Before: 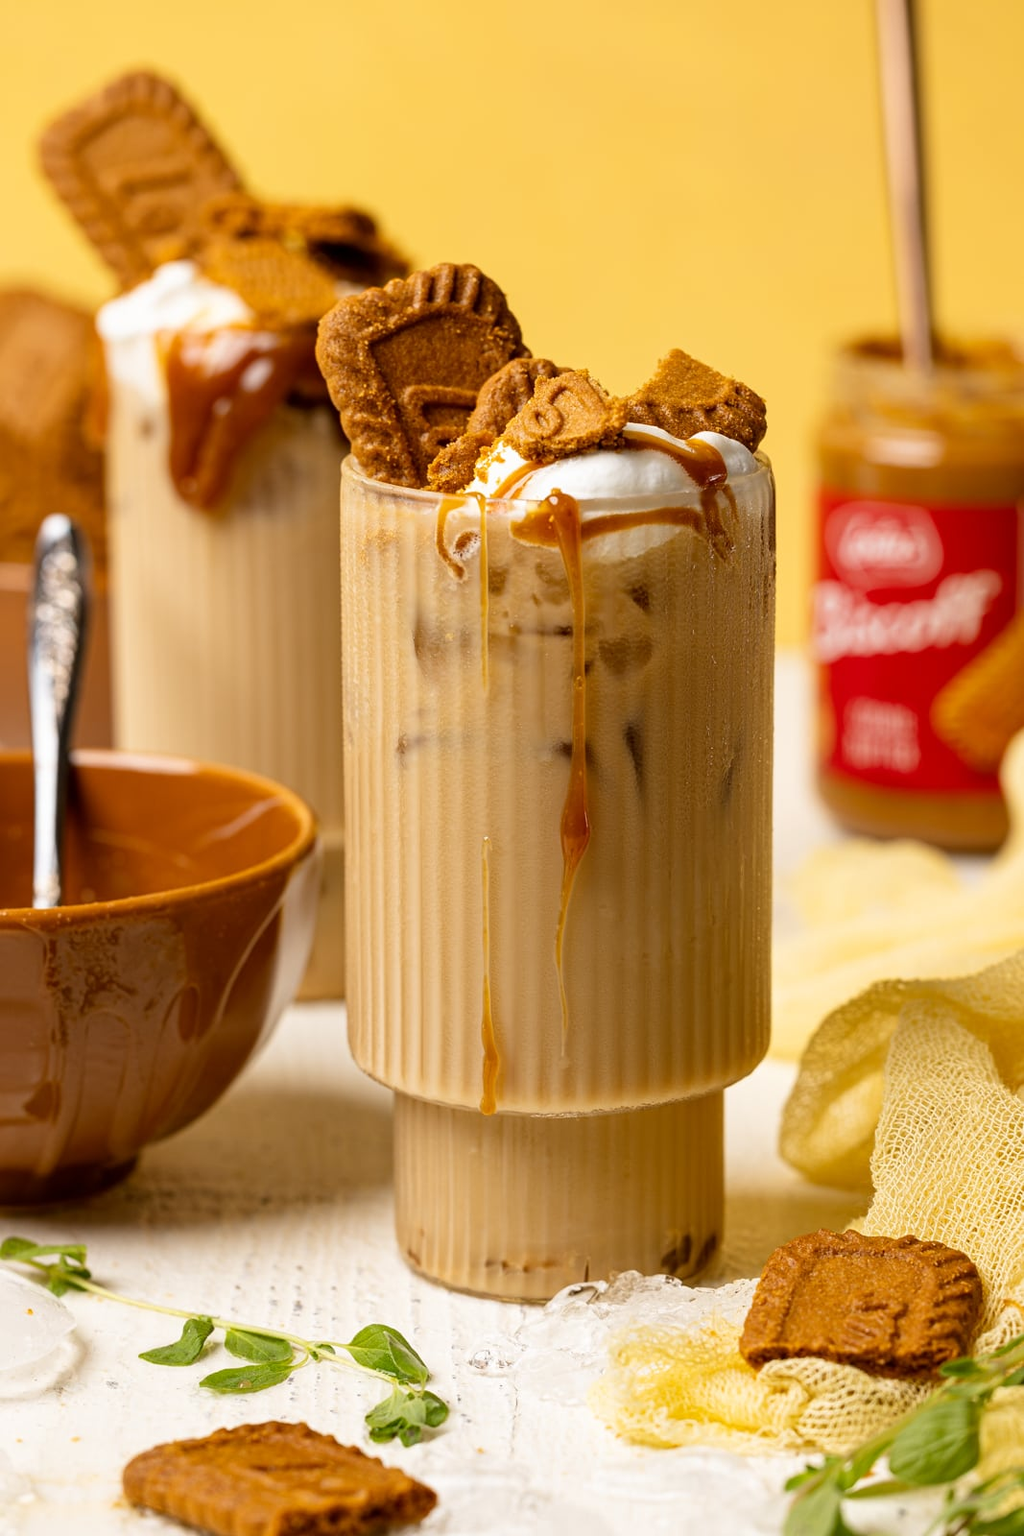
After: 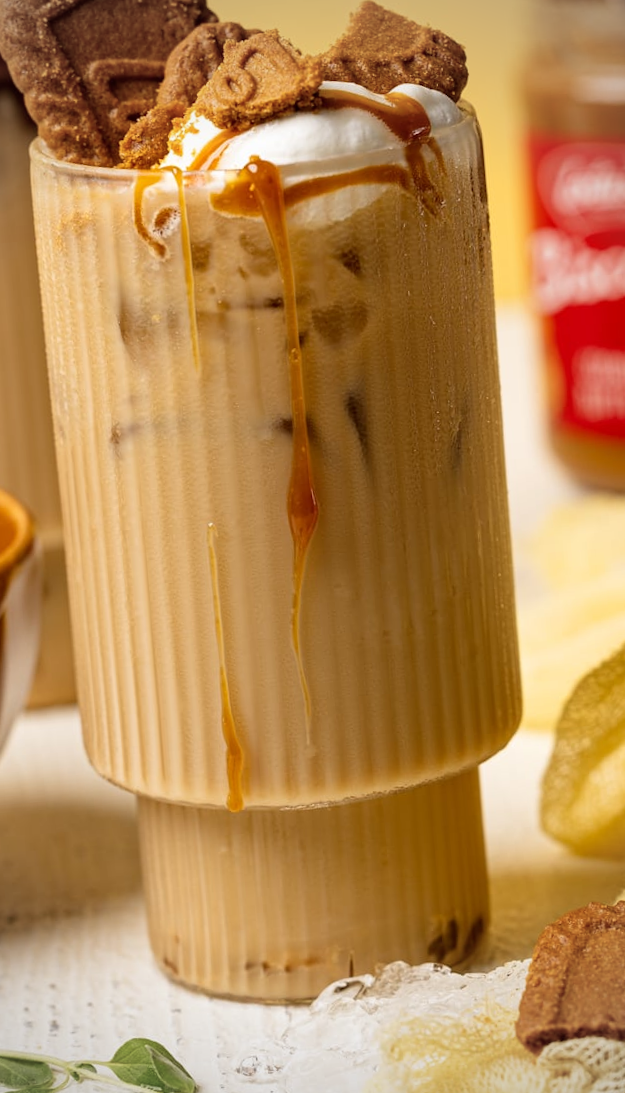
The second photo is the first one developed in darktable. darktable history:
rotate and perspective: rotation -4.57°, crop left 0.054, crop right 0.944, crop top 0.087, crop bottom 0.914
crop and rotate: left 28.256%, top 17.734%, right 12.656%, bottom 3.573%
vignetting: fall-off start 74.49%, fall-off radius 65.9%, brightness -0.628, saturation -0.68
